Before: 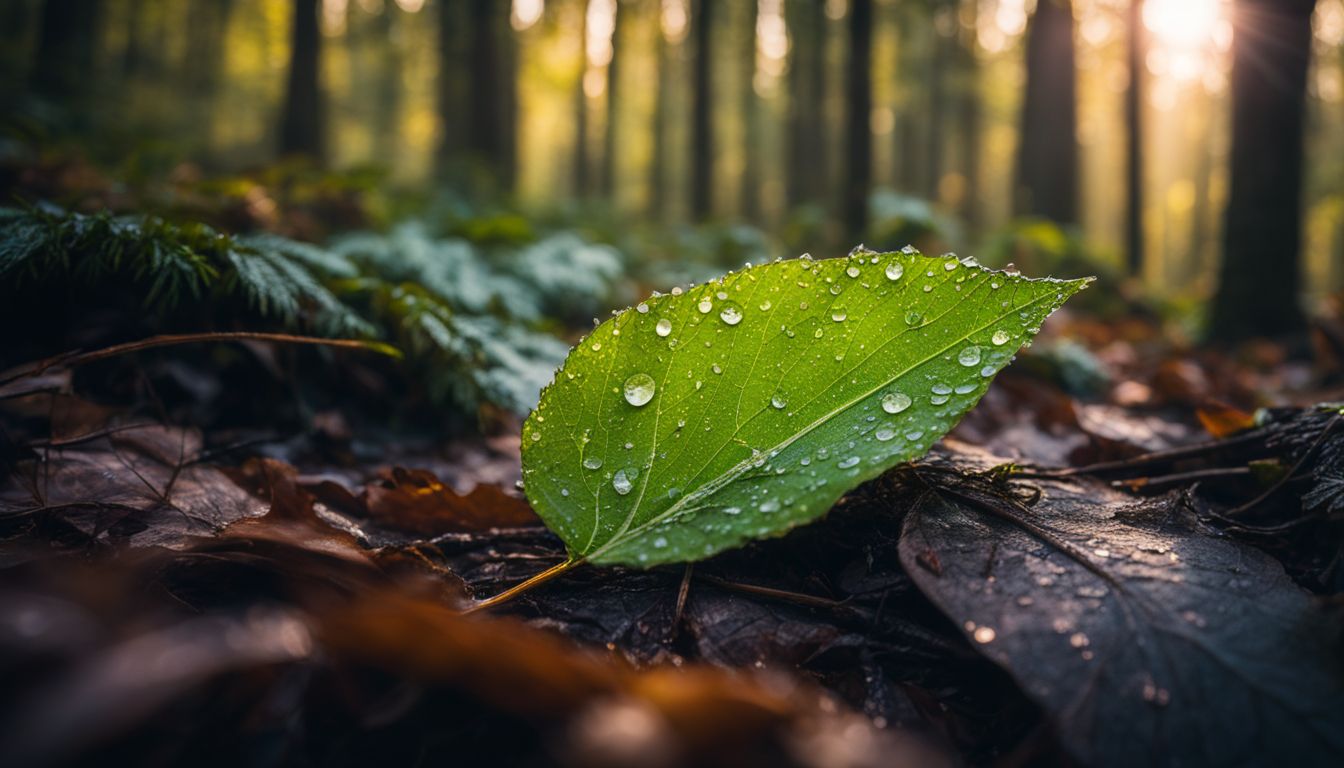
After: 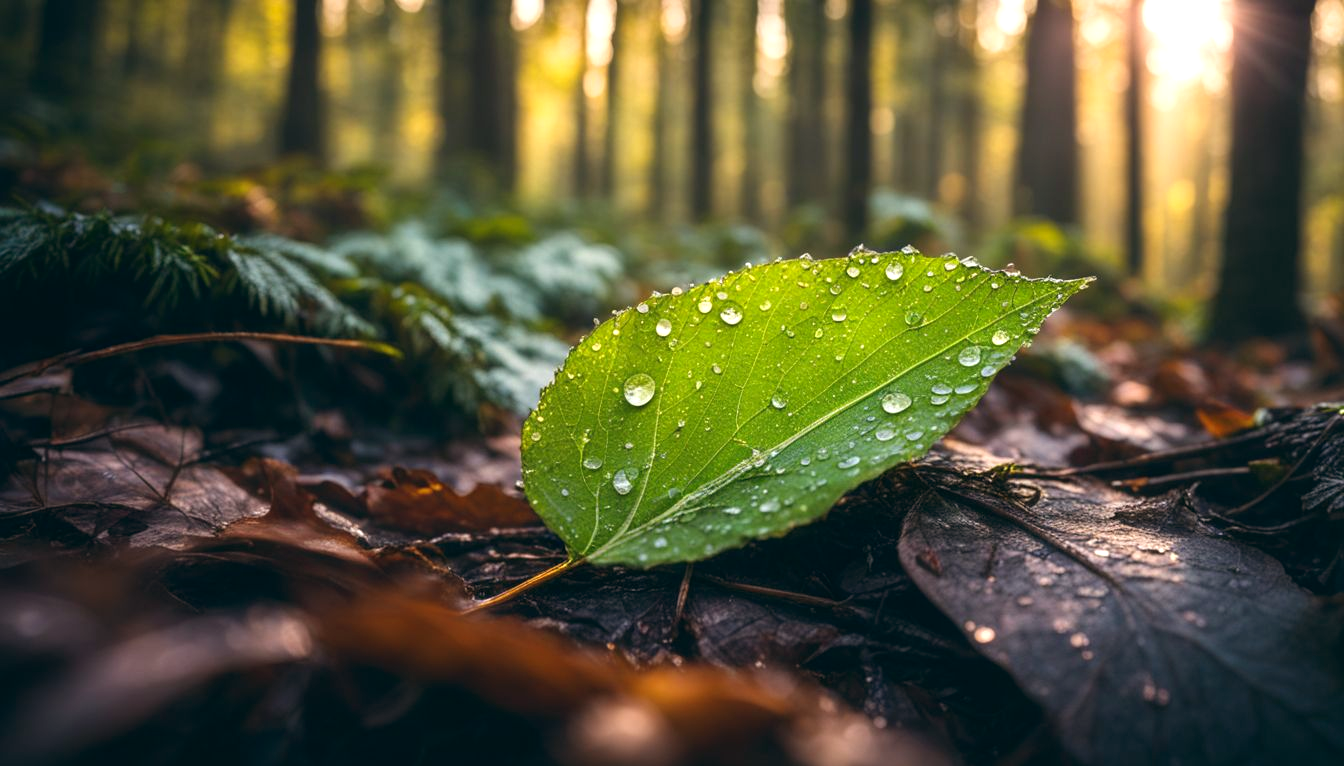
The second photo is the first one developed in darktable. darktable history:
exposure: black level correction 0, exposure 0.5 EV, compensate exposure bias true, compensate highlight preservation false
crop: top 0.05%, bottom 0.098%
color balance: lift [1, 0.998, 1.001, 1.002], gamma [1, 1.02, 1, 0.98], gain [1, 1.02, 1.003, 0.98]
